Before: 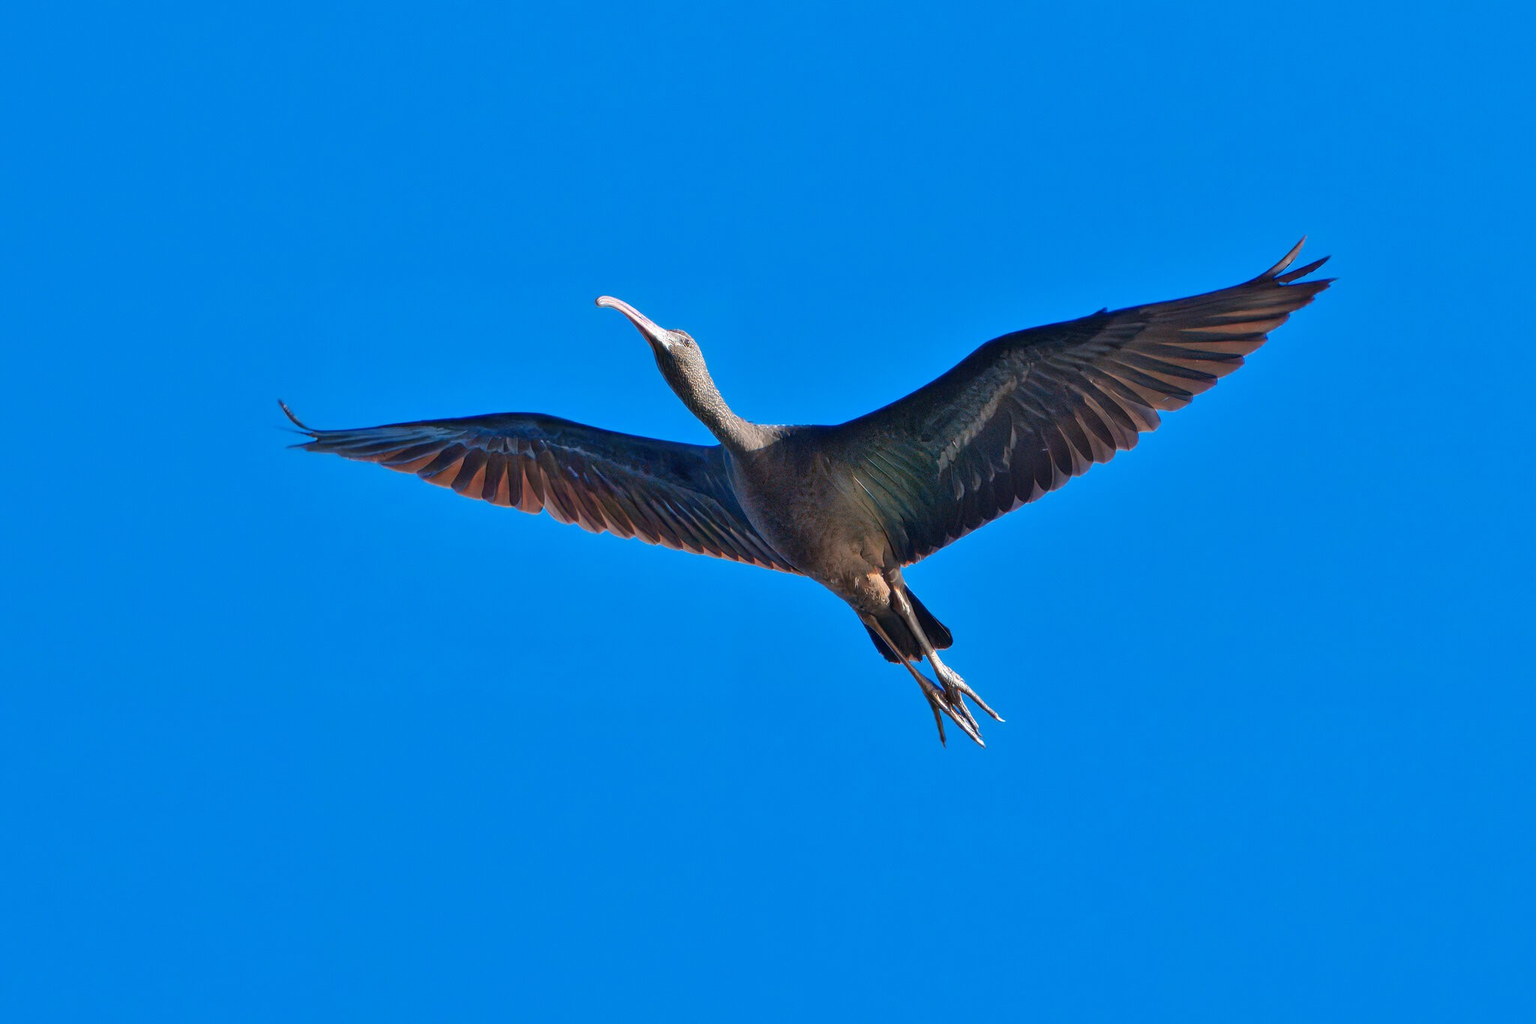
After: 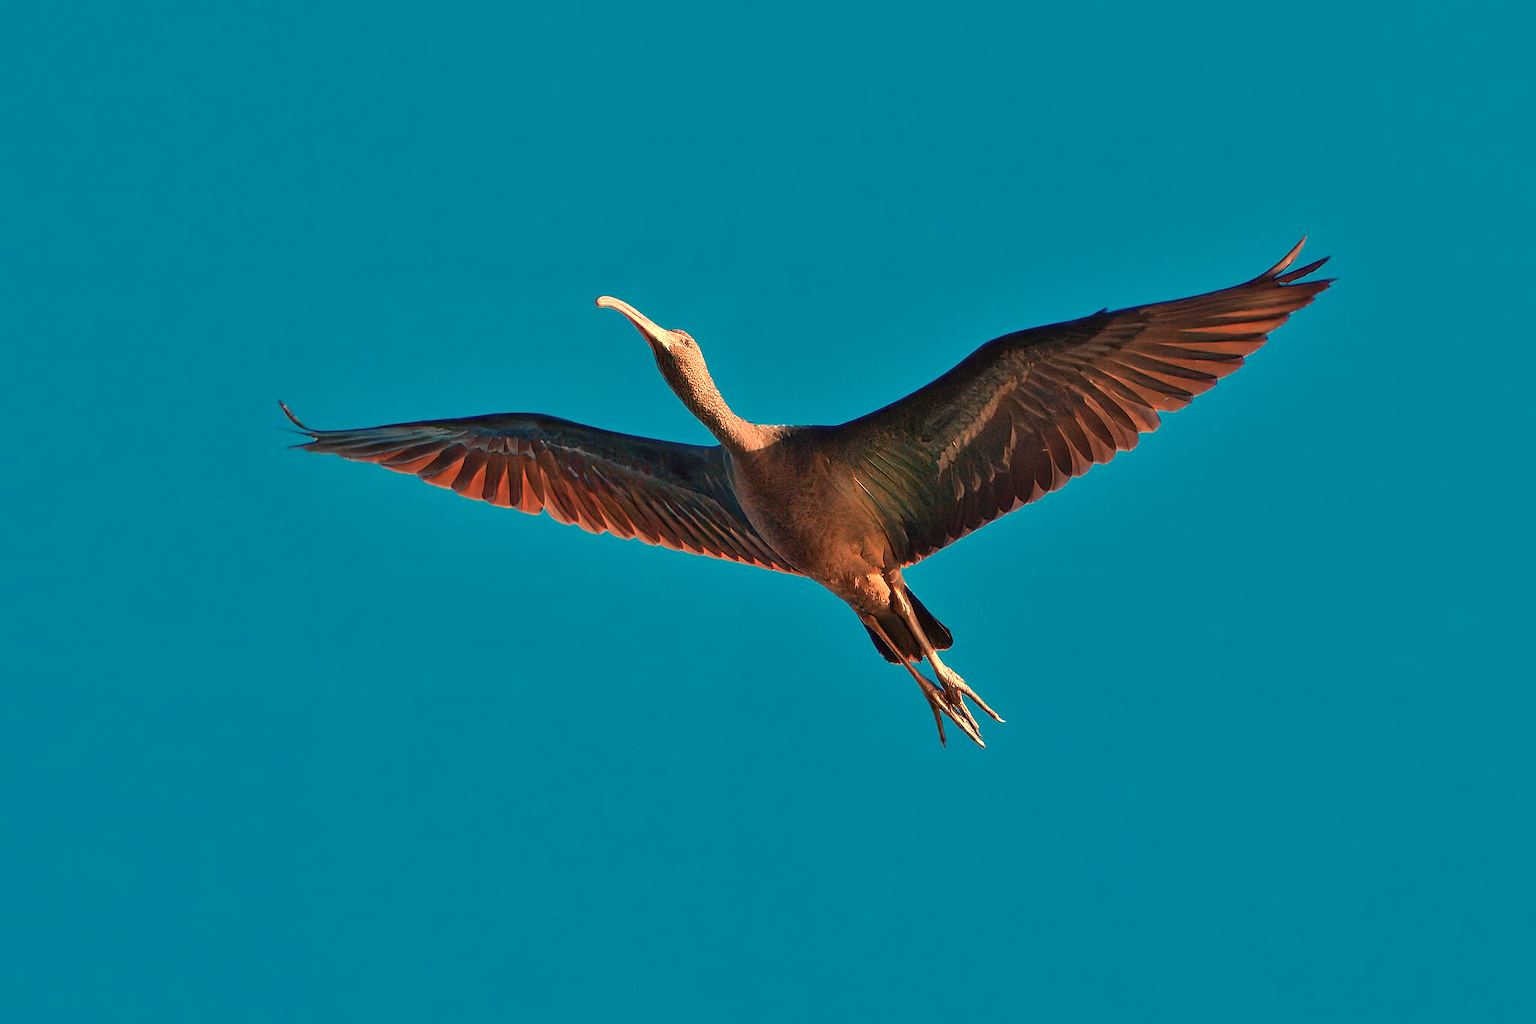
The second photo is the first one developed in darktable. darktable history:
white balance: red 1.467, blue 0.684
sharpen: radius 0.969, amount 0.604
color correction: highlights a* -3.28, highlights b* -6.24, shadows a* 3.1, shadows b* 5.19
